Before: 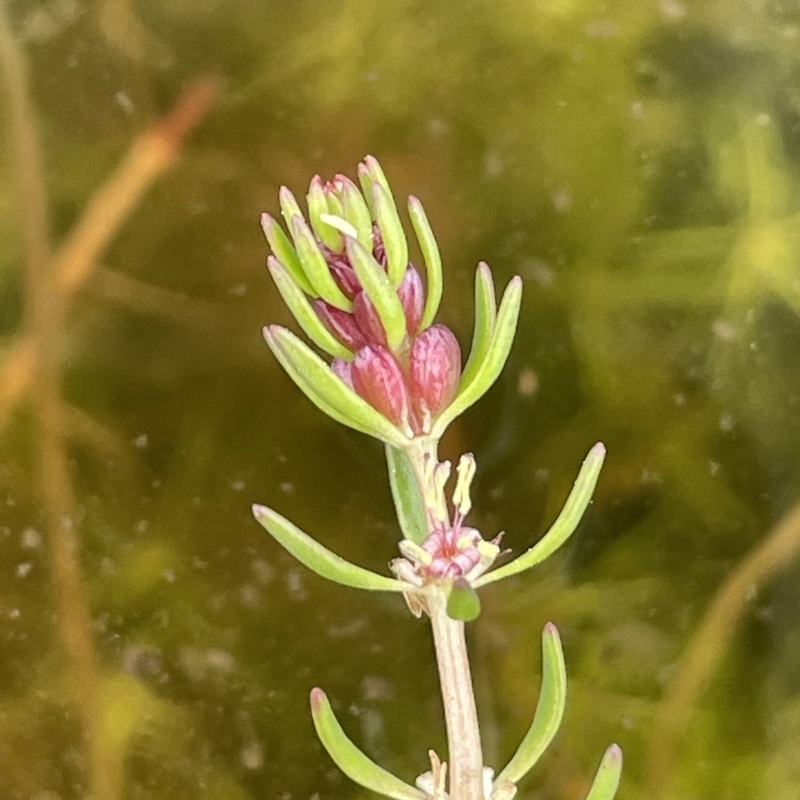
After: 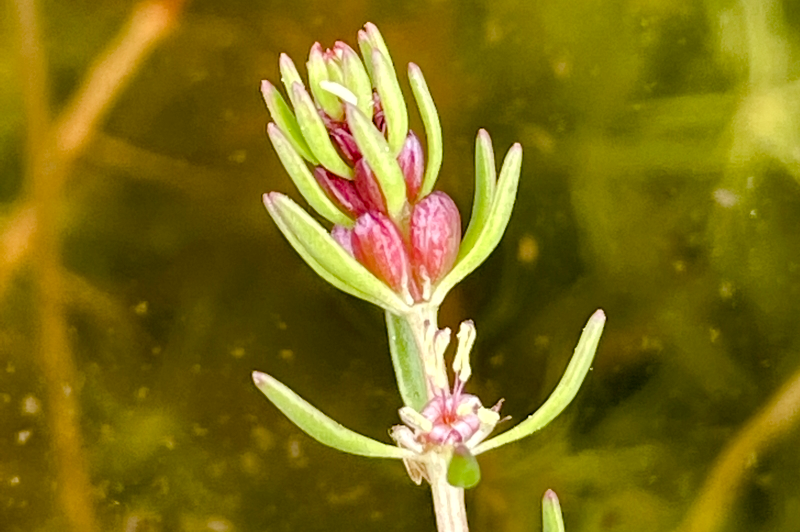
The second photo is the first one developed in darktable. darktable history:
color balance rgb: shadows lift › luminance -9.41%, highlights gain › luminance 17.6%, global offset › luminance -1.45%, perceptual saturation grading › highlights -17.77%, perceptual saturation grading › mid-tones 33.1%, perceptual saturation grading › shadows 50.52%, global vibrance 24.22%
crop: top 16.727%, bottom 16.727%
